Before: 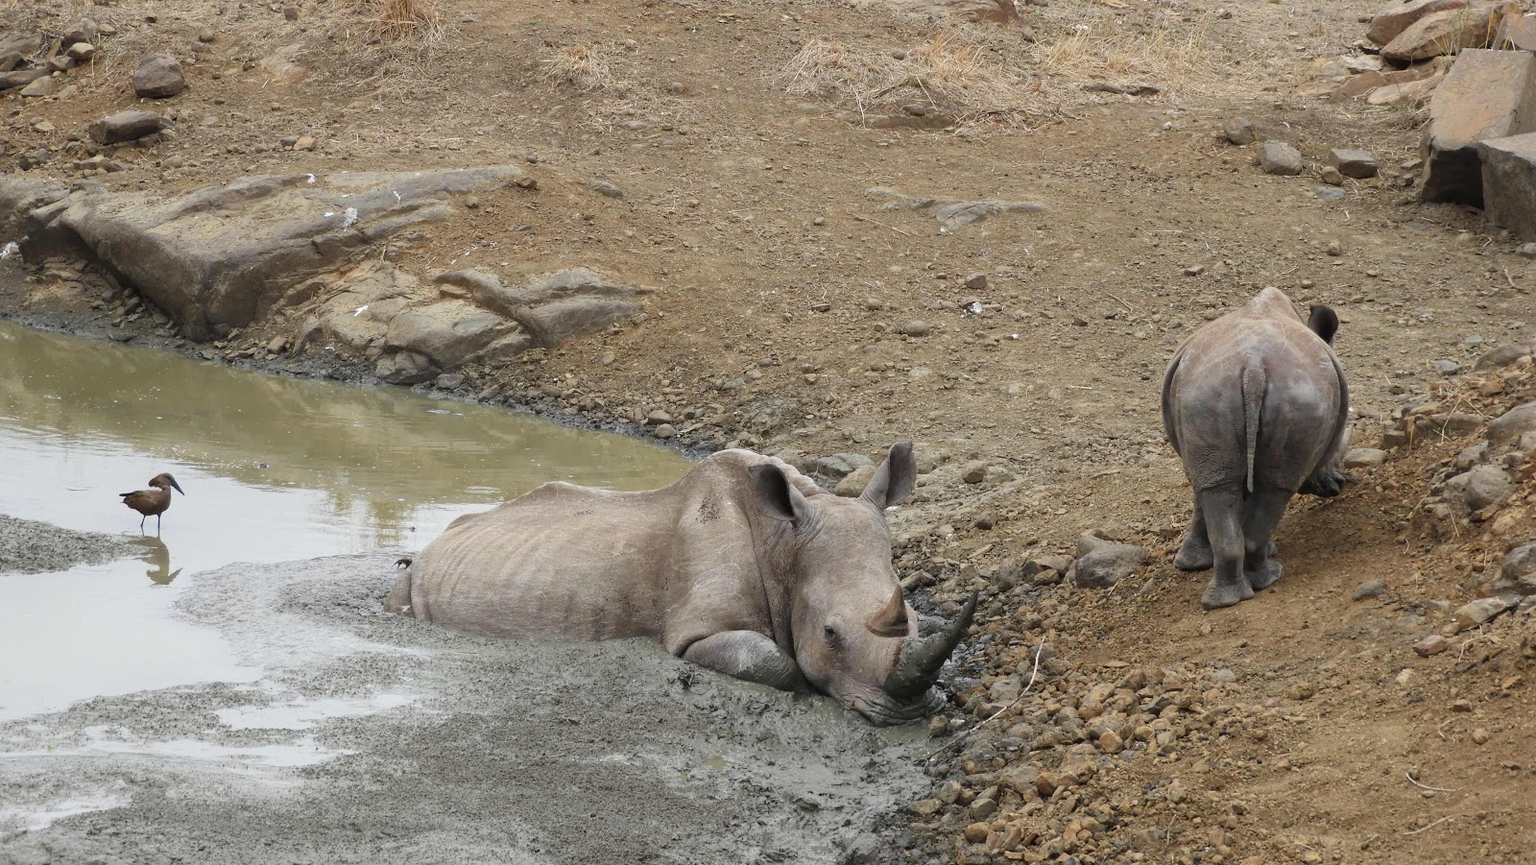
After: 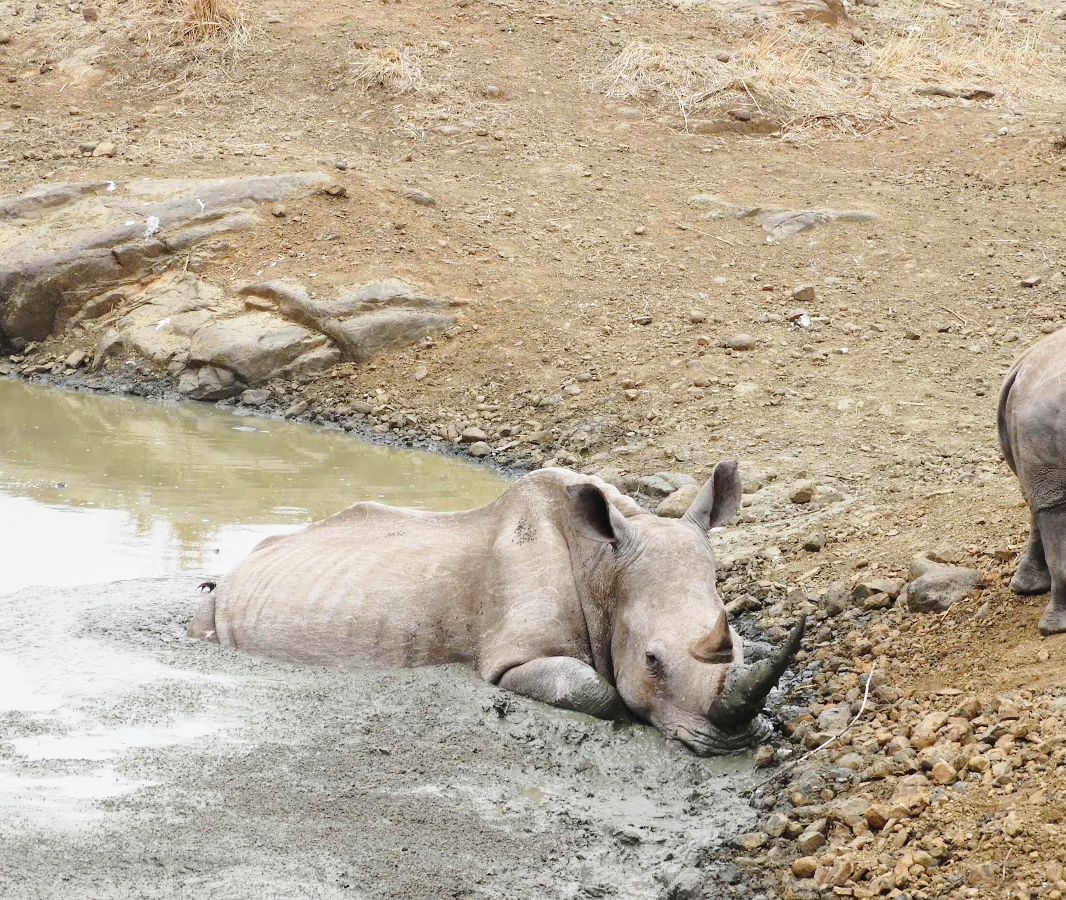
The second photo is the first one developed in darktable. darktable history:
base curve: curves: ch0 [(0, 0) (0.028, 0.03) (0.121, 0.232) (0.46, 0.748) (0.859, 0.968) (1, 1)], preserve colors none
crop and rotate: left 13.437%, right 19.882%
